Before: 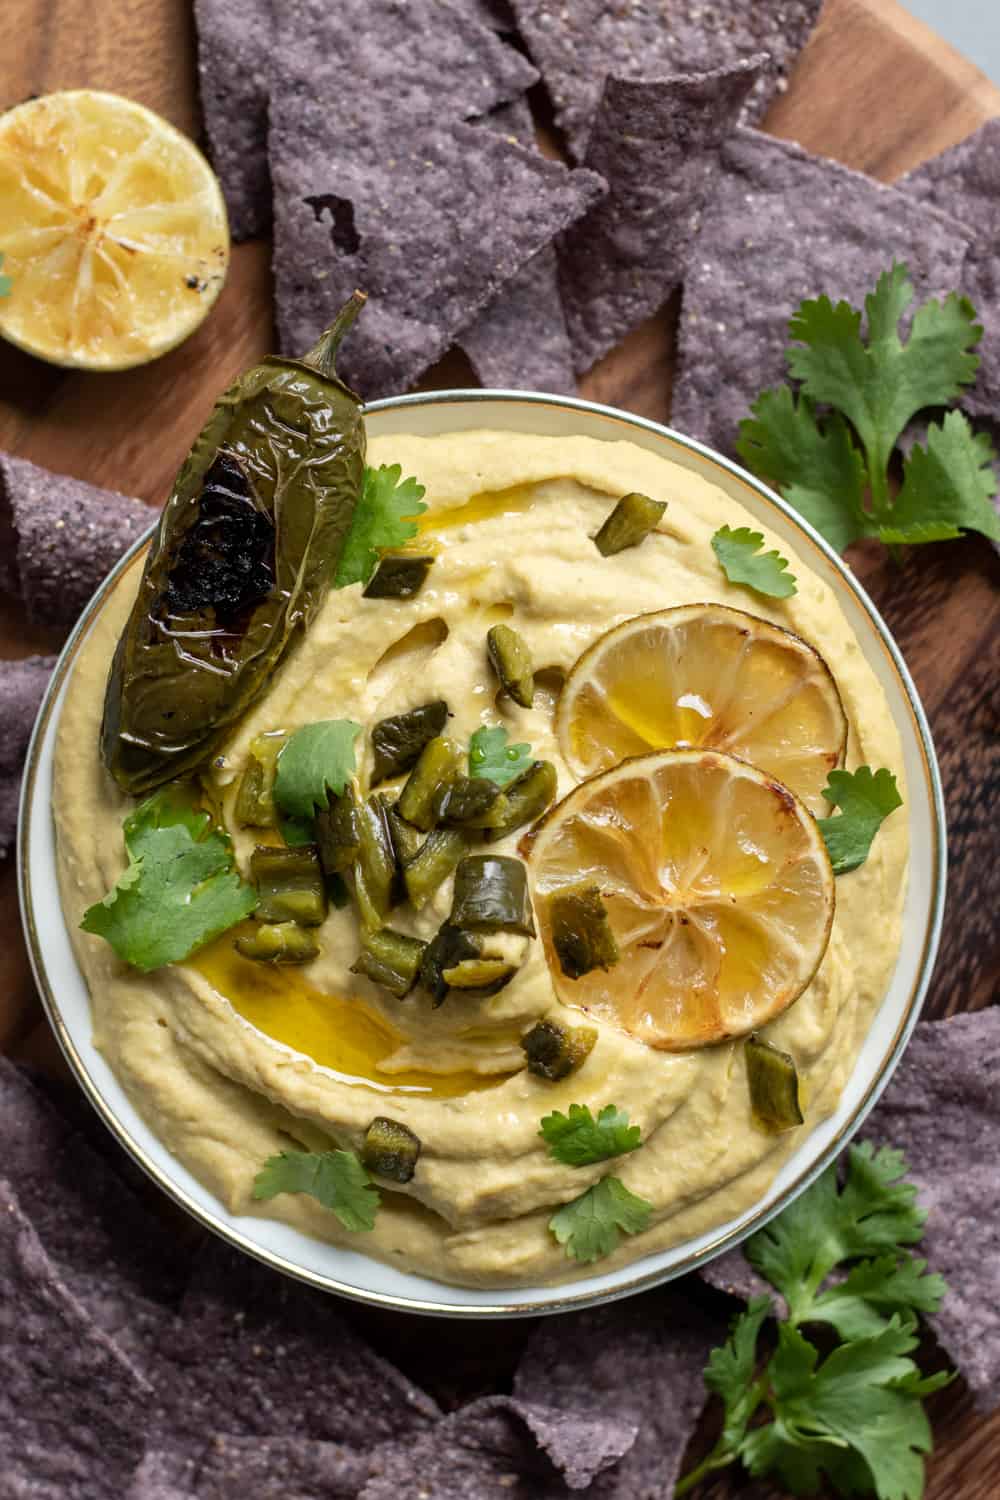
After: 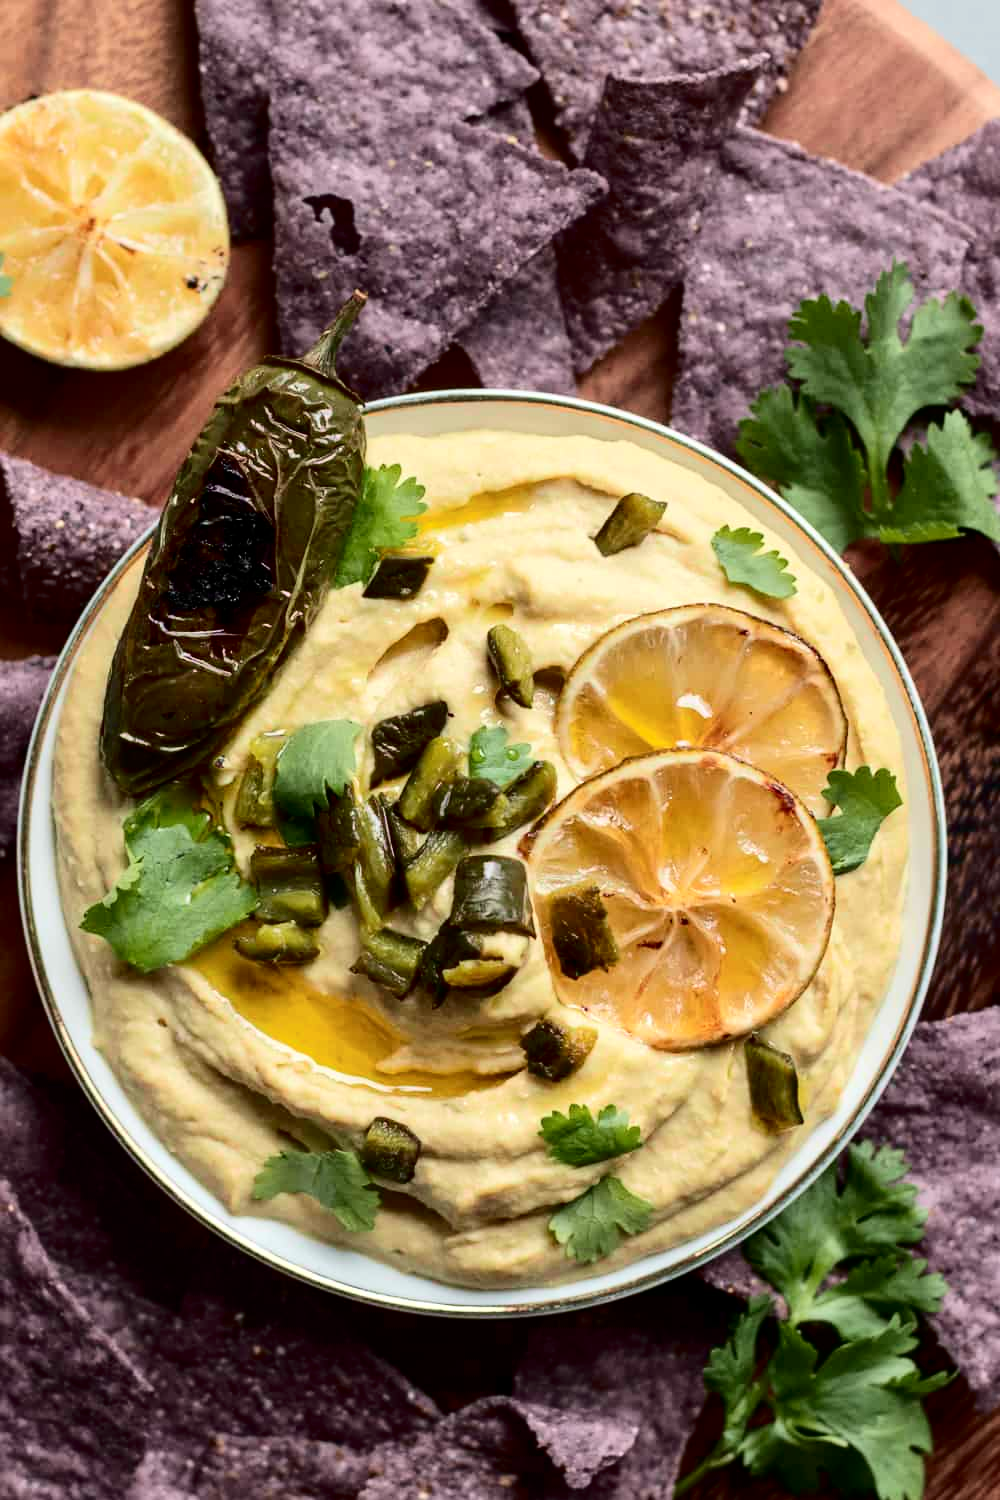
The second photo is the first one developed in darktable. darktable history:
contrast brightness saturation: contrast 0.15, brightness -0.01, saturation 0.1
tone curve: curves: ch0 [(0.003, 0) (0.066, 0.023) (0.149, 0.094) (0.264, 0.238) (0.395, 0.421) (0.517, 0.56) (0.688, 0.743) (0.813, 0.846) (1, 1)]; ch1 [(0, 0) (0.164, 0.115) (0.337, 0.332) (0.39, 0.398) (0.464, 0.461) (0.501, 0.5) (0.521, 0.535) (0.571, 0.588) (0.652, 0.681) (0.733, 0.749) (0.811, 0.796) (1, 1)]; ch2 [(0, 0) (0.337, 0.382) (0.464, 0.476) (0.501, 0.502) (0.527, 0.54) (0.556, 0.567) (0.6, 0.59) (0.687, 0.675) (1, 1)], color space Lab, independent channels, preserve colors none
